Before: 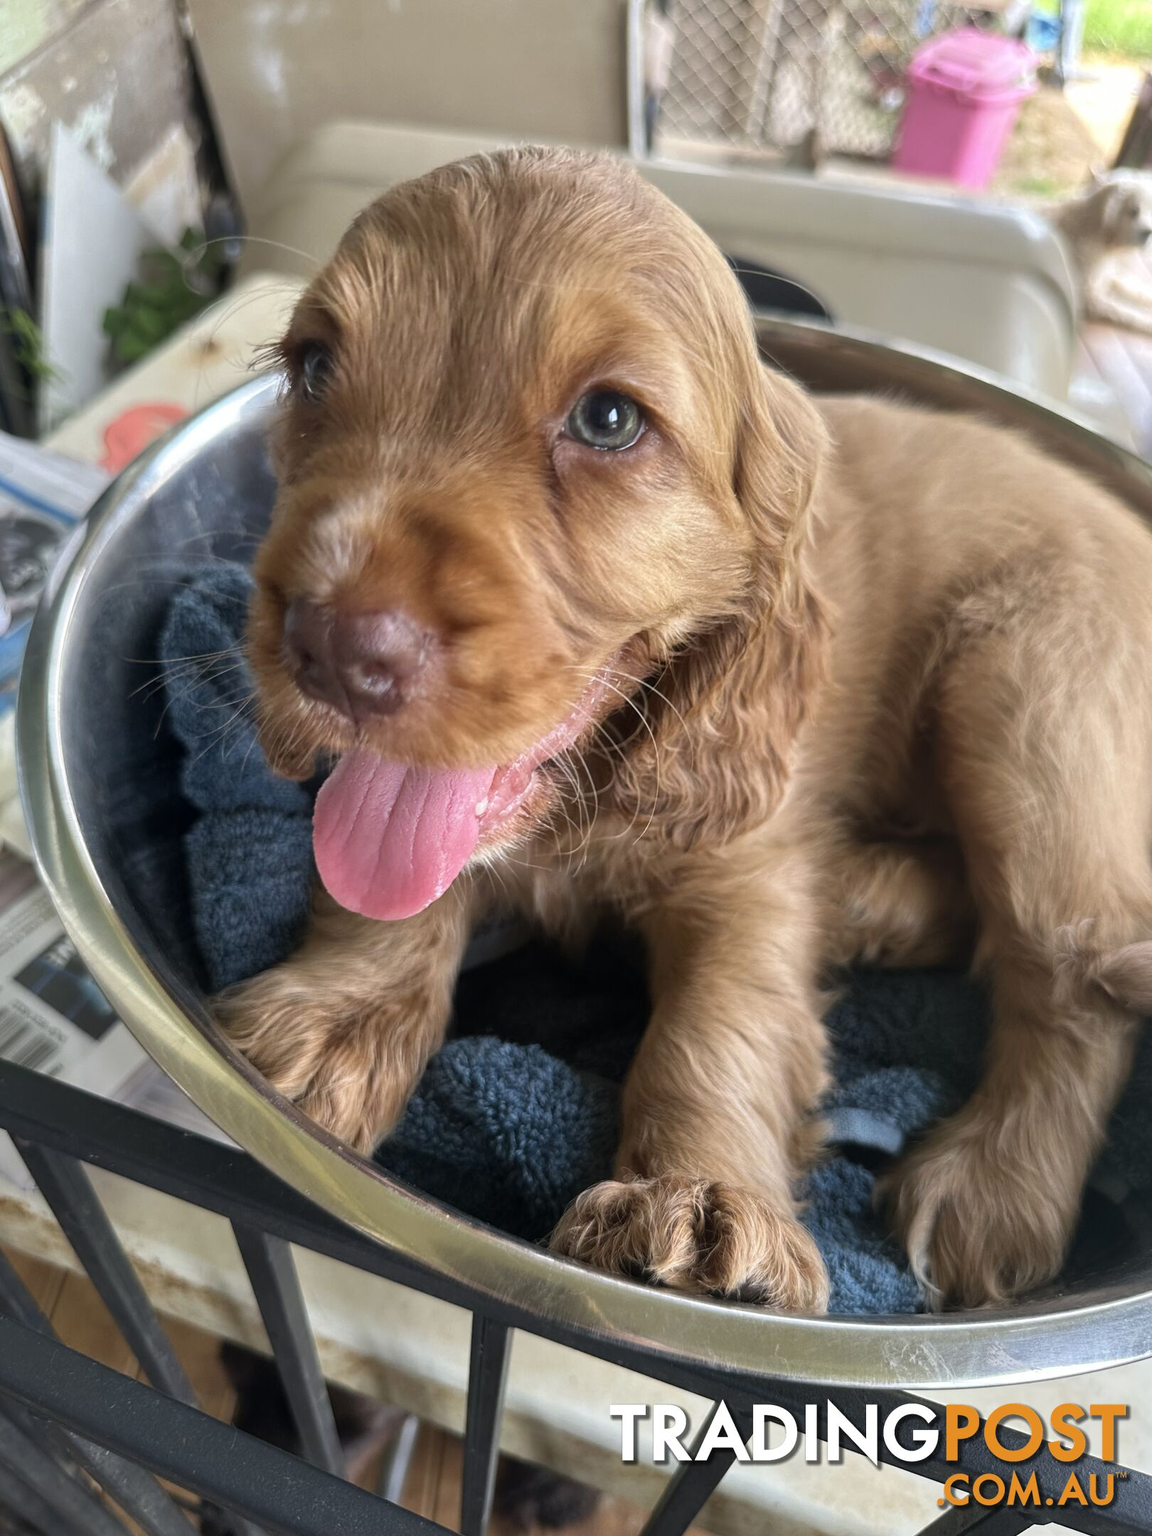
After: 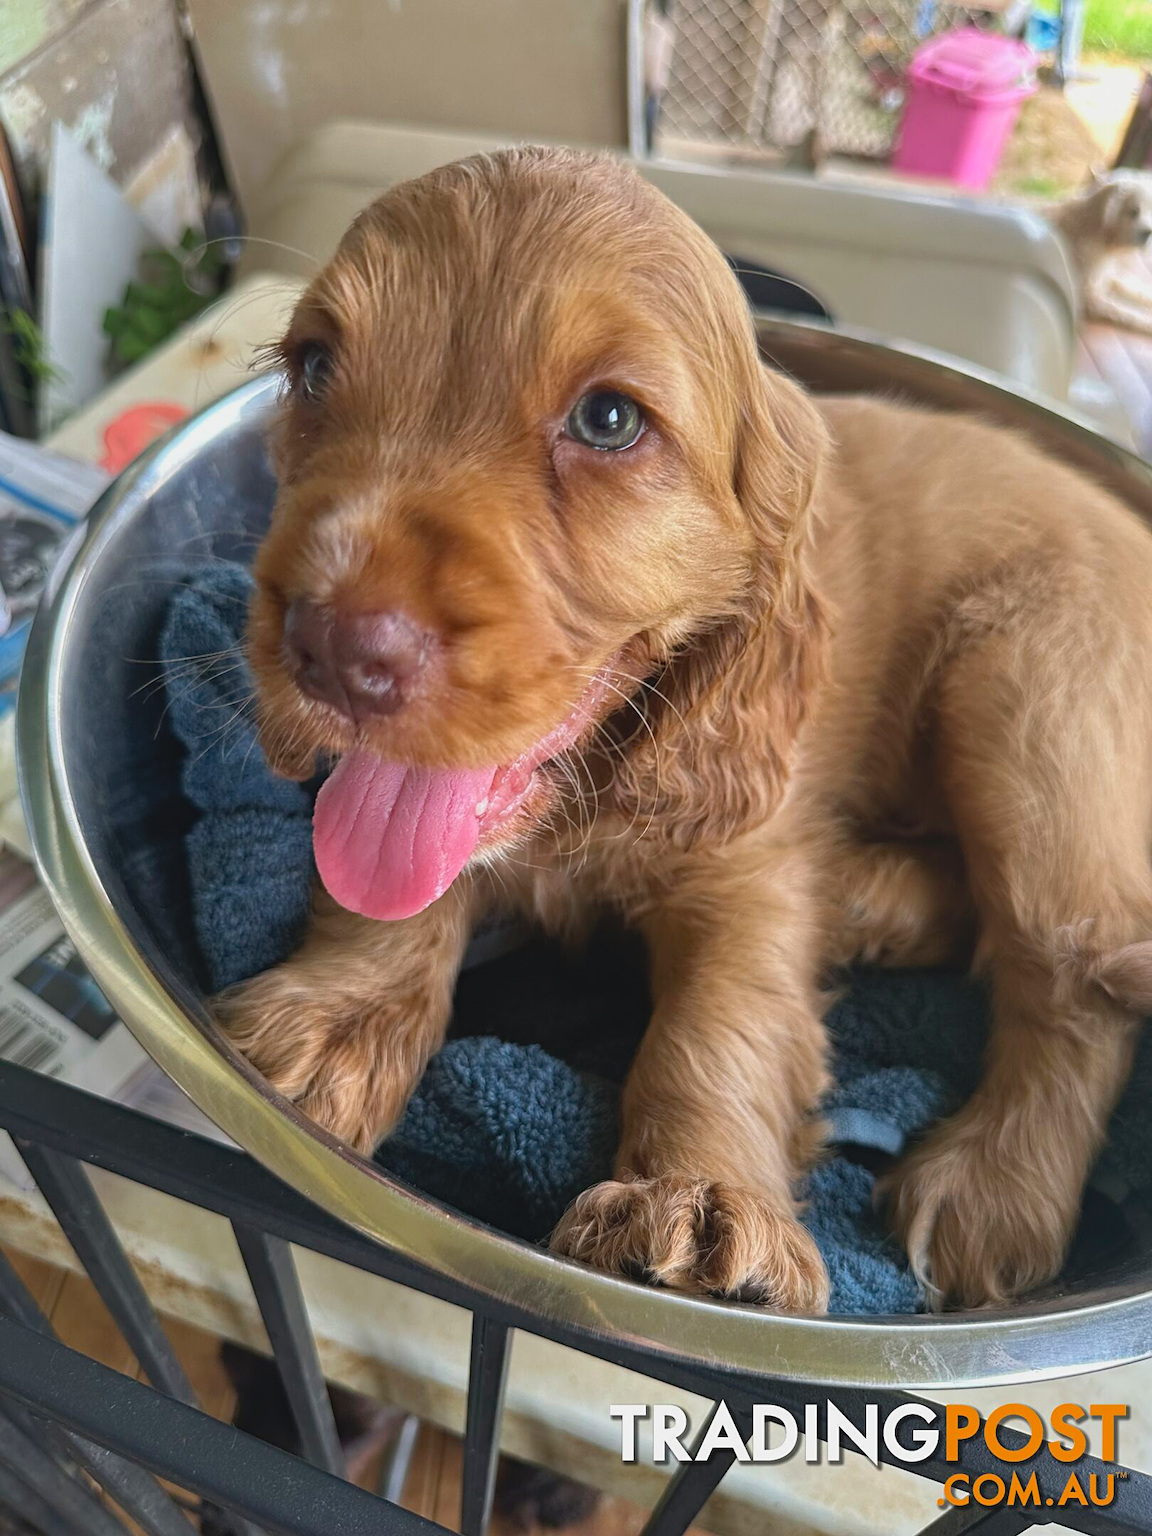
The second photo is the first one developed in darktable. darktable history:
sharpen: amount 0.204
haze removal: compatibility mode true, adaptive false
contrast brightness saturation: contrast -0.117
